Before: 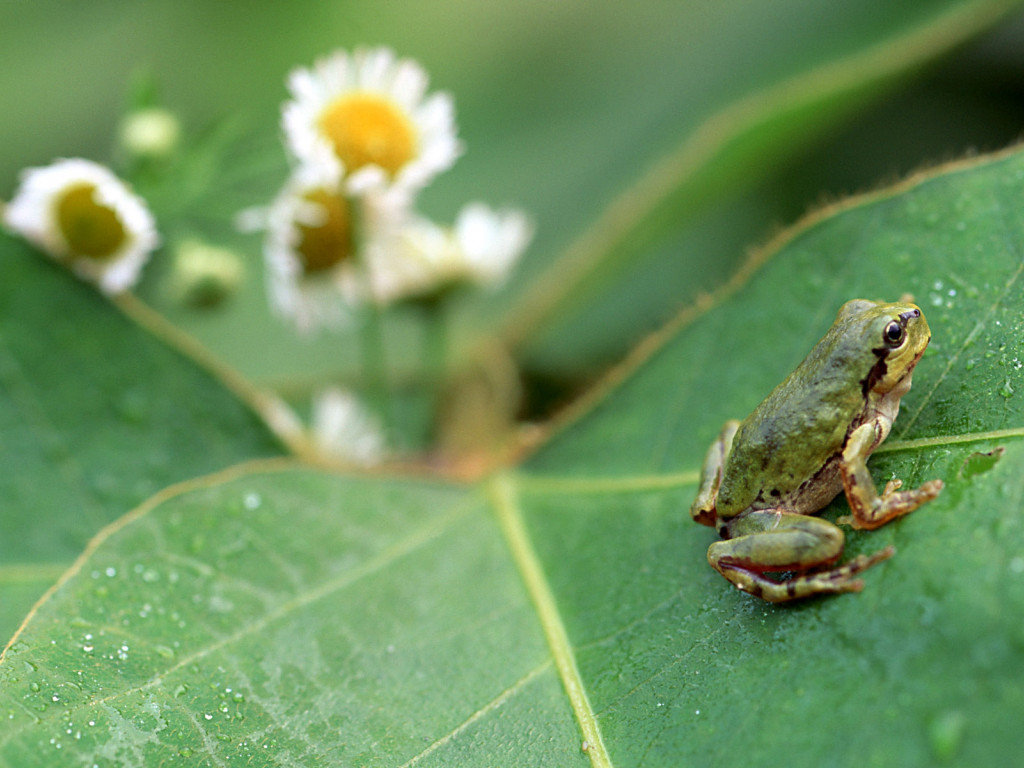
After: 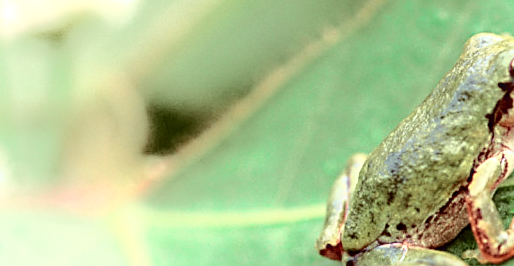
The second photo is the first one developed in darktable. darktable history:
color correction: highlights a* 0.003, highlights b* -0.283
crop: left 36.607%, top 34.735%, right 13.146%, bottom 30.611%
shadows and highlights: shadows -90, highlights 90, soften with gaussian
sharpen: on, module defaults
color balance: lift [1.004, 1.002, 1.002, 0.998], gamma [1, 1.007, 1.002, 0.993], gain [1, 0.977, 1.013, 1.023], contrast -3.64%
local contrast: on, module defaults
tone curve: curves: ch0 [(0, 0) (0.105, 0.068) (0.195, 0.162) (0.283, 0.283) (0.384, 0.404) (0.485, 0.531) (0.638, 0.681) (0.795, 0.879) (1, 0.977)]; ch1 [(0, 0) (0.161, 0.092) (0.35, 0.33) (0.379, 0.401) (0.456, 0.469) (0.498, 0.506) (0.521, 0.549) (0.58, 0.624) (0.635, 0.671) (1, 1)]; ch2 [(0, 0) (0.371, 0.362) (0.437, 0.437) (0.483, 0.484) (0.53, 0.515) (0.56, 0.58) (0.622, 0.606) (1, 1)], color space Lab, independent channels, preserve colors none
exposure: exposure 0.6 EV, compensate highlight preservation false
